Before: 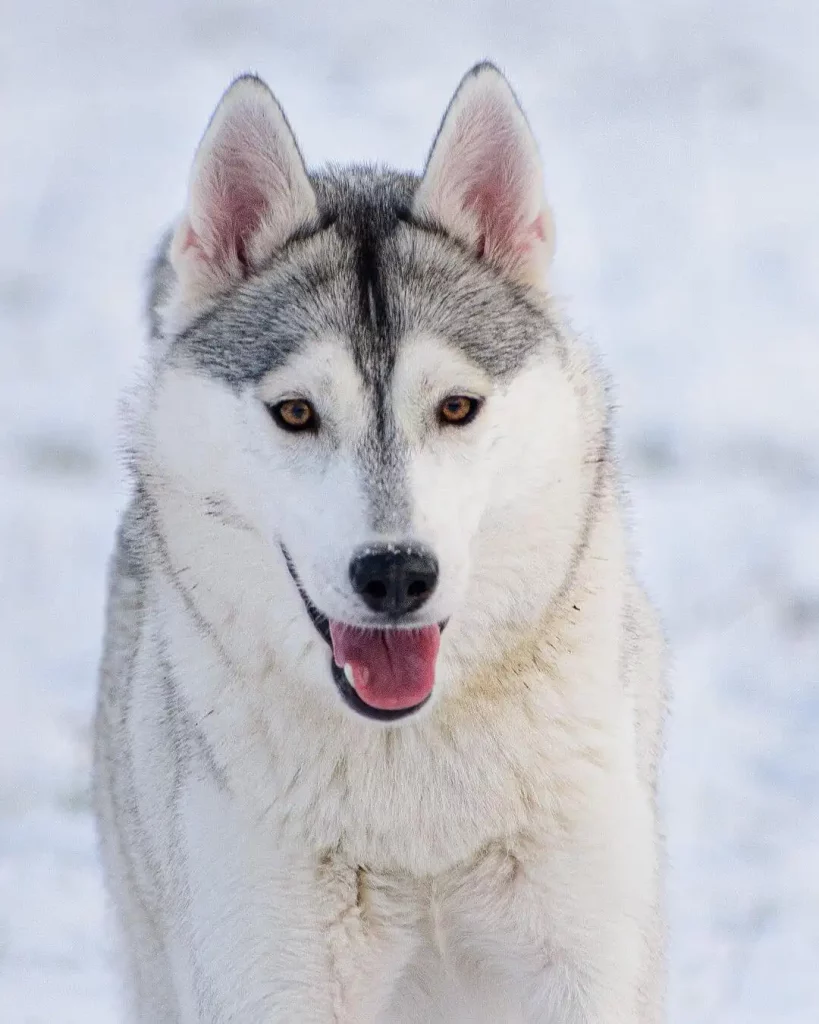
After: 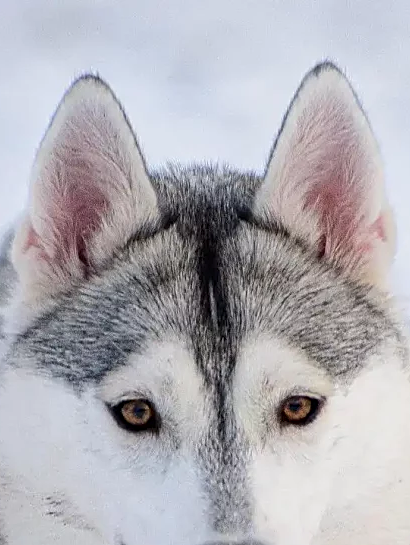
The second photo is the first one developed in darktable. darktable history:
sharpen: on, module defaults
exposure: black level correction 0.001, compensate exposure bias true, compensate highlight preservation false
crop: left 19.516%, right 30.336%, bottom 46.772%
